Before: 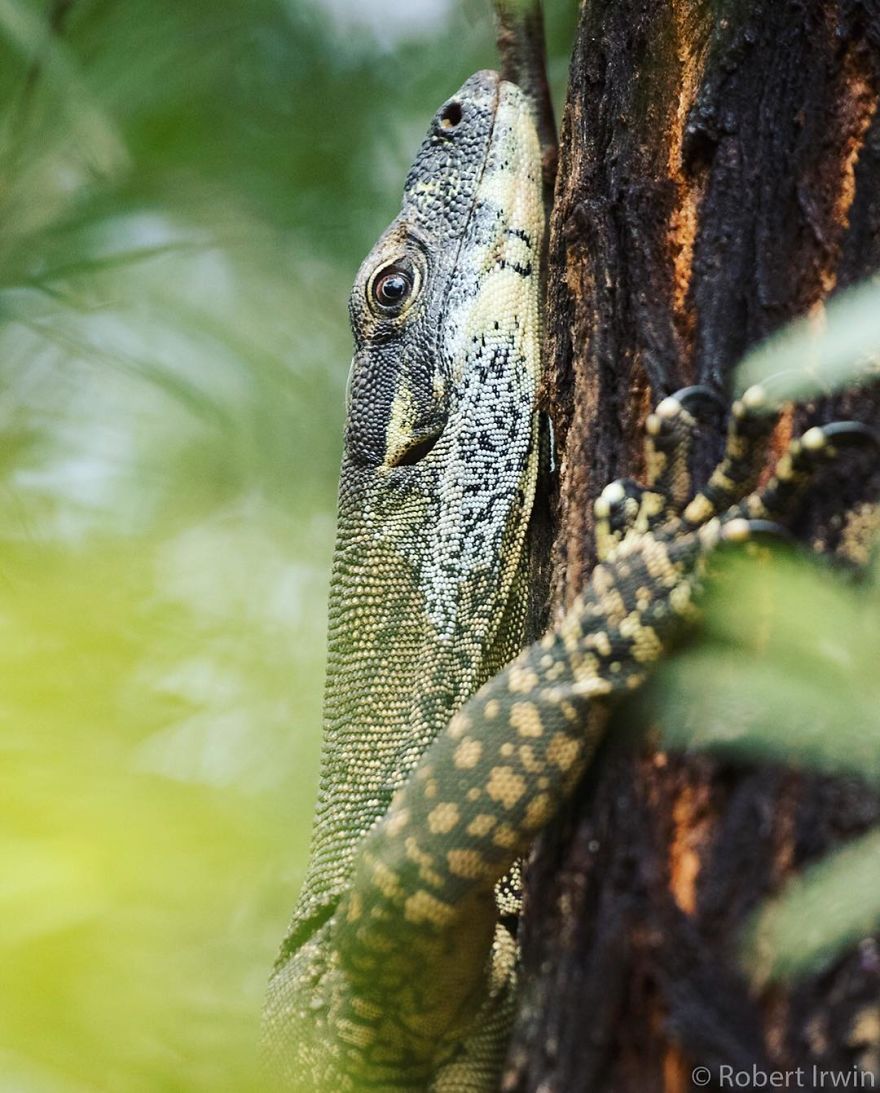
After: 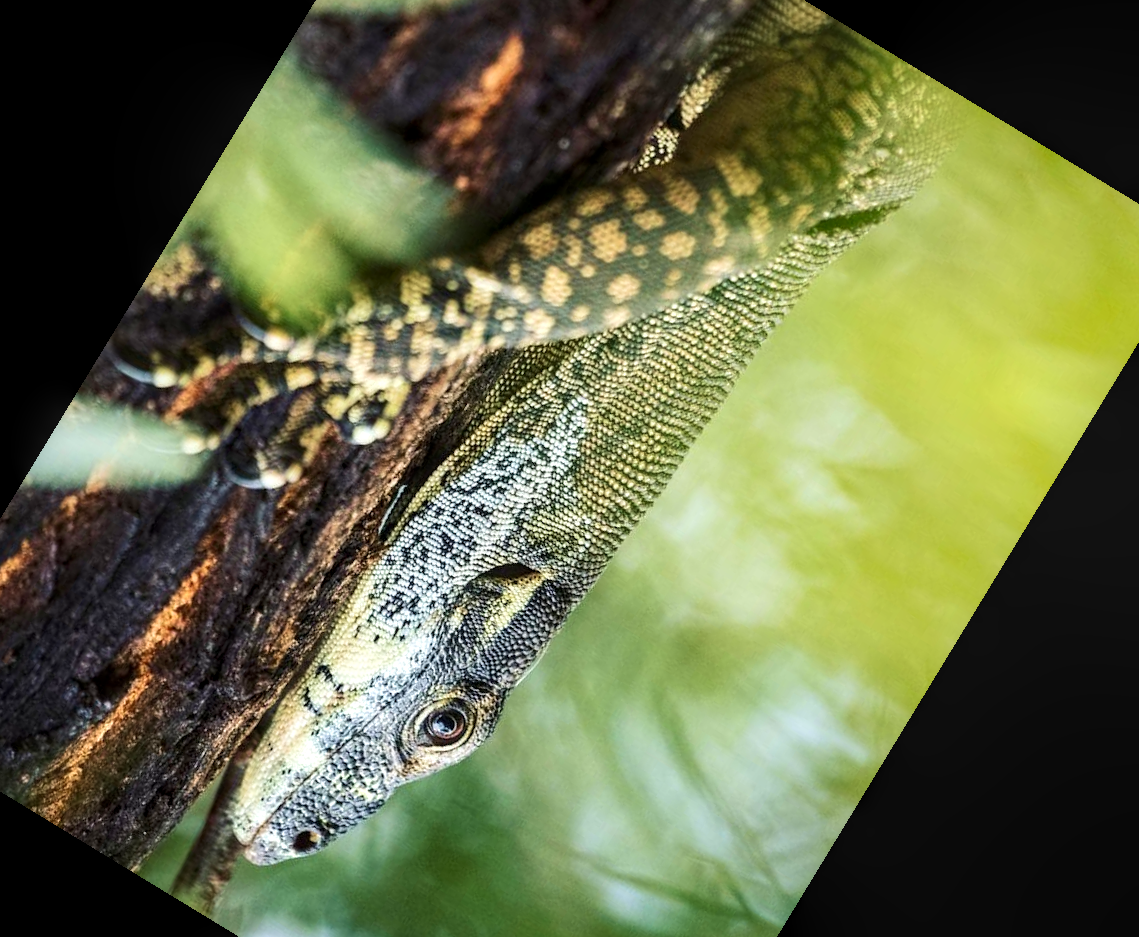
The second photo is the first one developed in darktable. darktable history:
local contrast: highlights 35%, detail 135%
velvia: on, module defaults
crop and rotate: angle 148.68°, left 9.111%, top 15.603%, right 4.588%, bottom 17.041%
exposure: exposure 0.191 EV, compensate highlight preservation false
contrast brightness saturation: contrast 0.1, brightness 0.02, saturation 0.02
